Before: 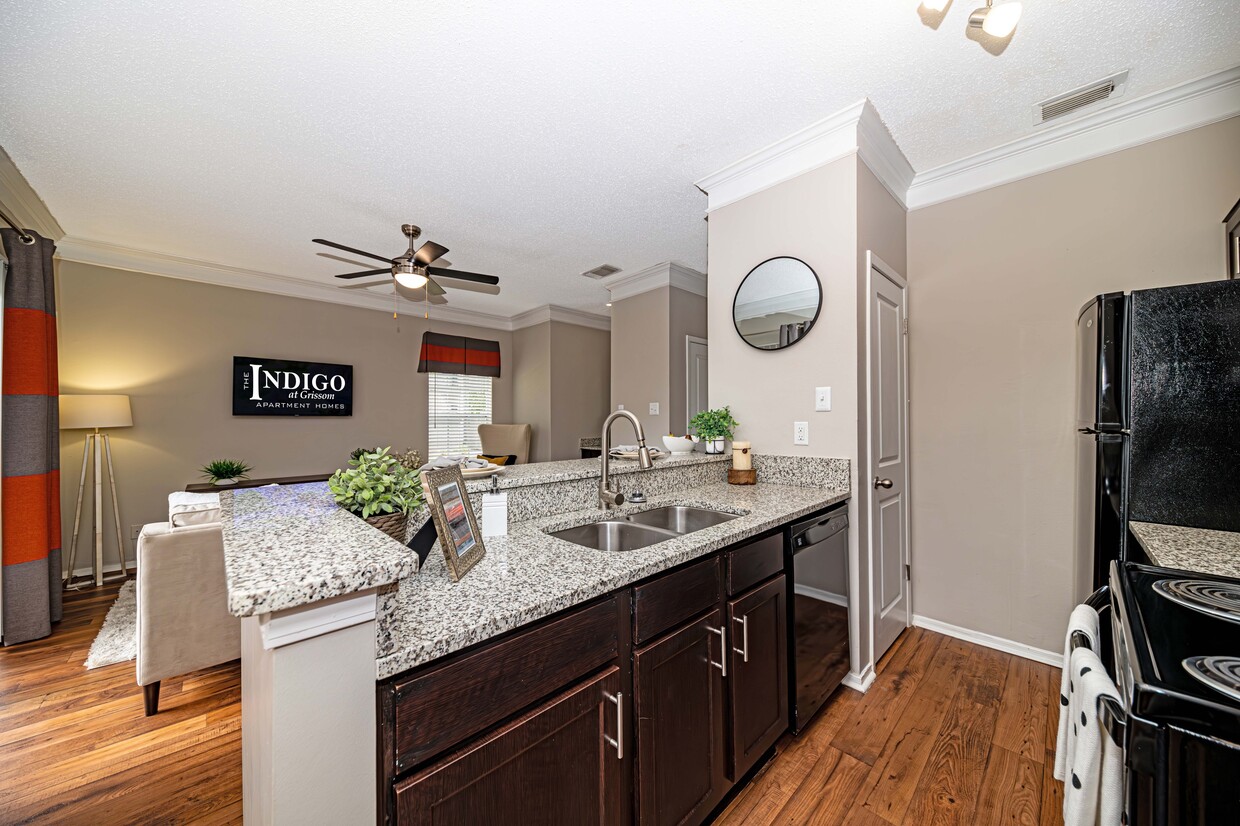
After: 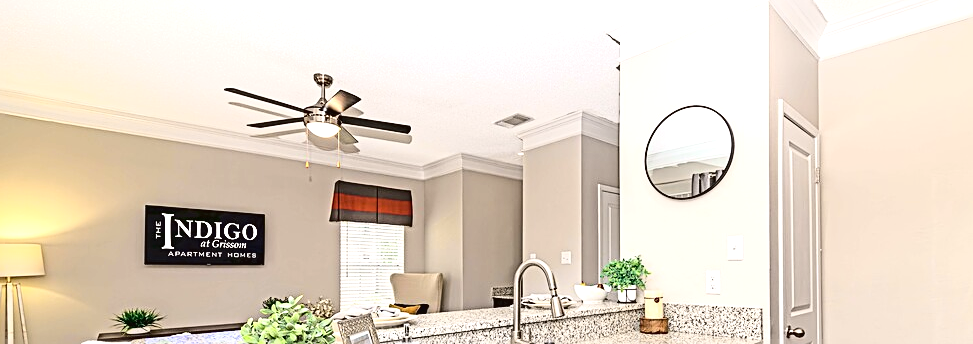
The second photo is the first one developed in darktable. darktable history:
crop: left 7.149%, top 18.357%, right 14.323%, bottom 39.885%
sharpen: on, module defaults
exposure: exposure 0.778 EV, compensate exposure bias true, compensate highlight preservation false
tone curve: curves: ch0 [(0, 0.023) (0.1, 0.084) (0.184, 0.168) (0.45, 0.54) (0.57, 0.683) (0.722, 0.825) (0.877, 0.948) (1, 1)]; ch1 [(0, 0) (0.414, 0.395) (0.453, 0.437) (0.502, 0.509) (0.521, 0.519) (0.573, 0.568) (0.618, 0.61) (0.654, 0.642) (1, 1)]; ch2 [(0, 0) (0.421, 0.43) (0.45, 0.463) (0.492, 0.504) (0.511, 0.519) (0.557, 0.557) (0.602, 0.605) (1, 1)], color space Lab, independent channels, preserve colors none
